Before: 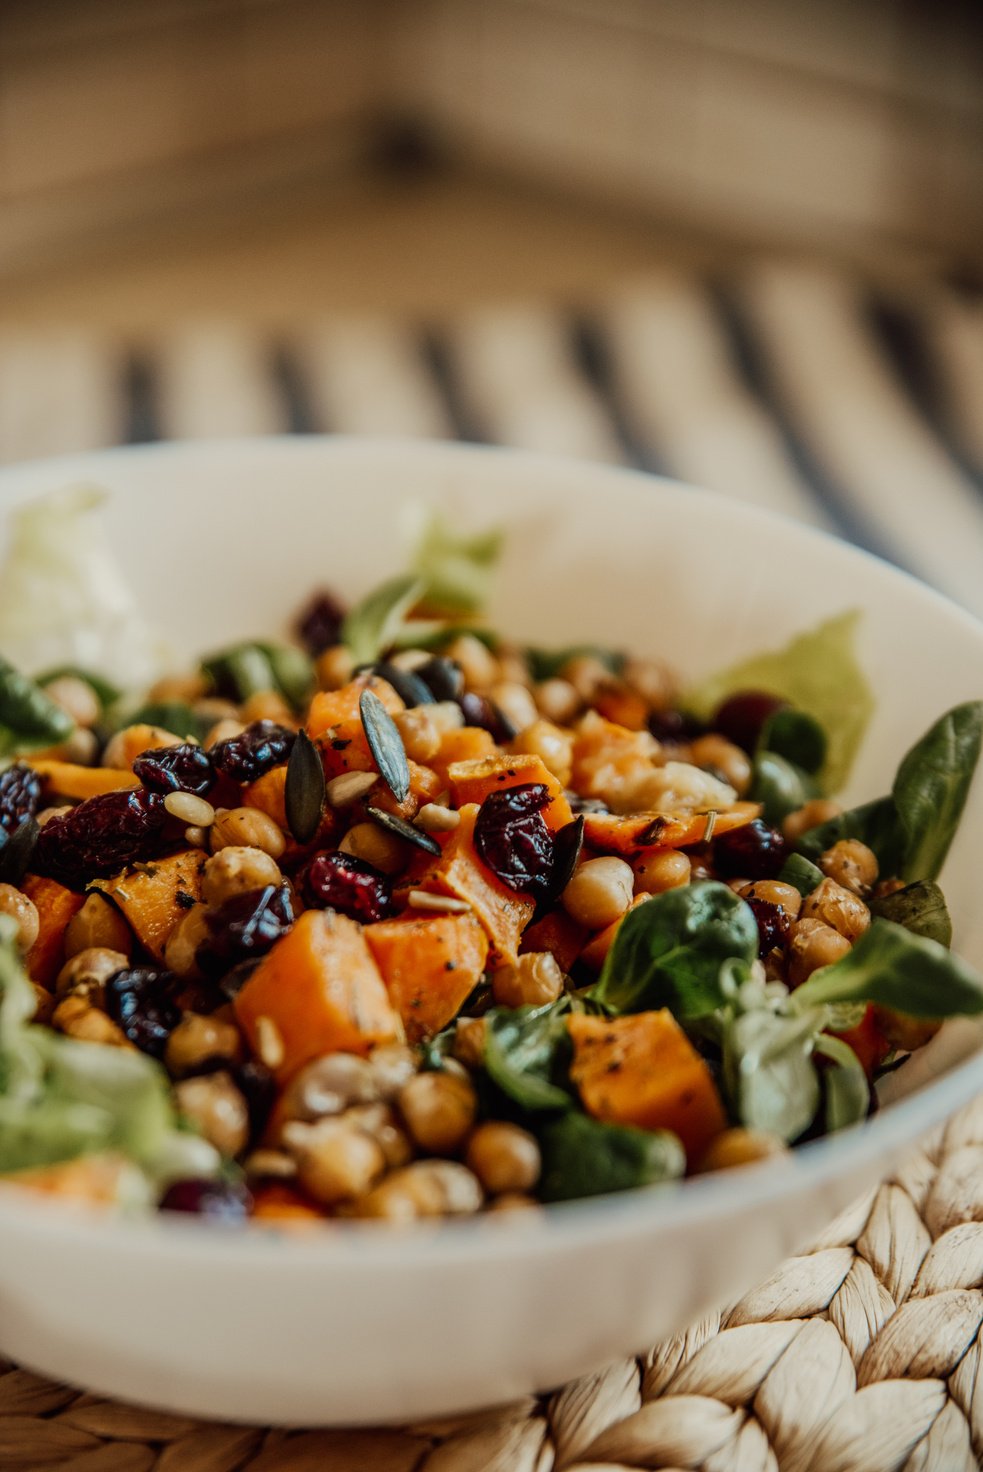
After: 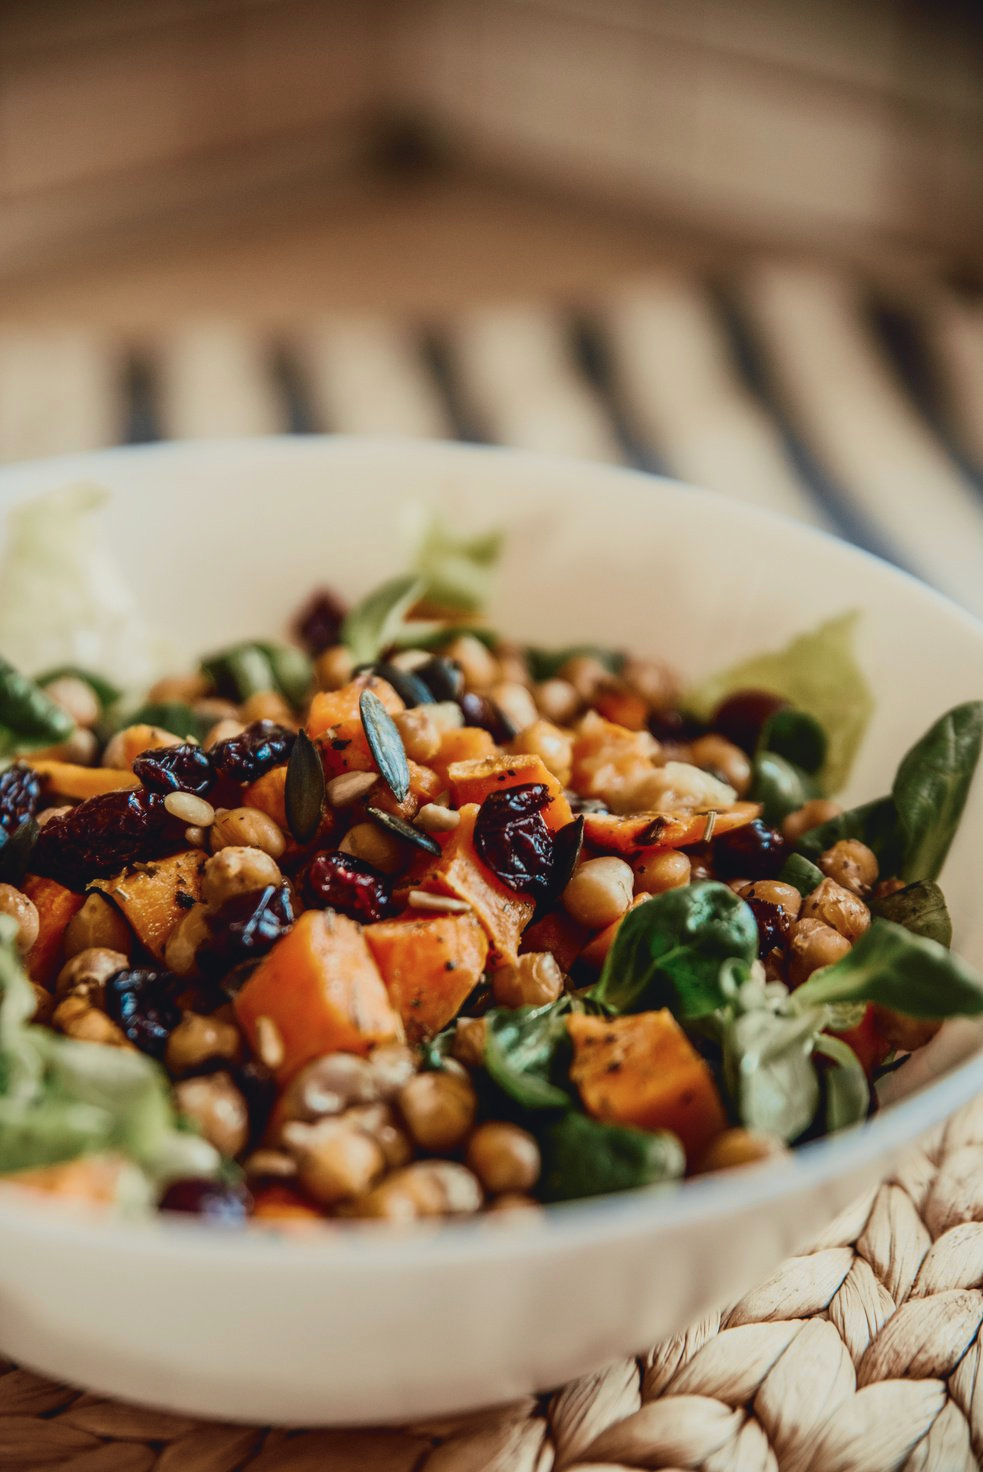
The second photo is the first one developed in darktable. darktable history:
tone curve: curves: ch0 [(0, 0.045) (0.155, 0.169) (0.46, 0.466) (0.751, 0.788) (1, 0.961)]; ch1 [(0, 0) (0.43, 0.408) (0.472, 0.469) (0.505, 0.503) (0.553, 0.563) (0.592, 0.581) (0.631, 0.625) (1, 1)]; ch2 [(0, 0) (0.505, 0.495) (0.55, 0.557) (0.583, 0.573) (1, 1)], color space Lab, independent channels, preserve colors none
